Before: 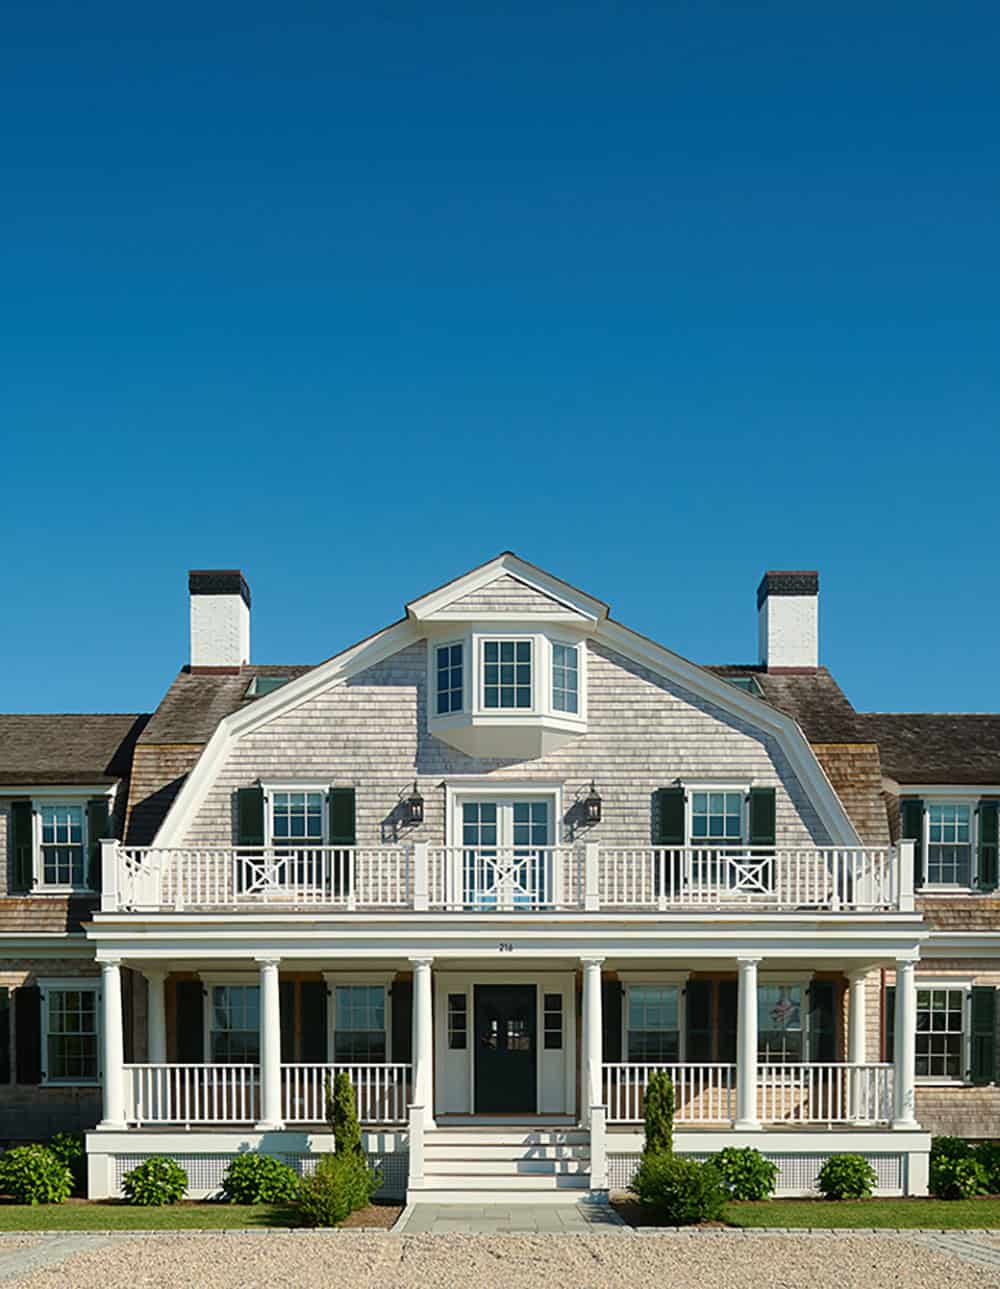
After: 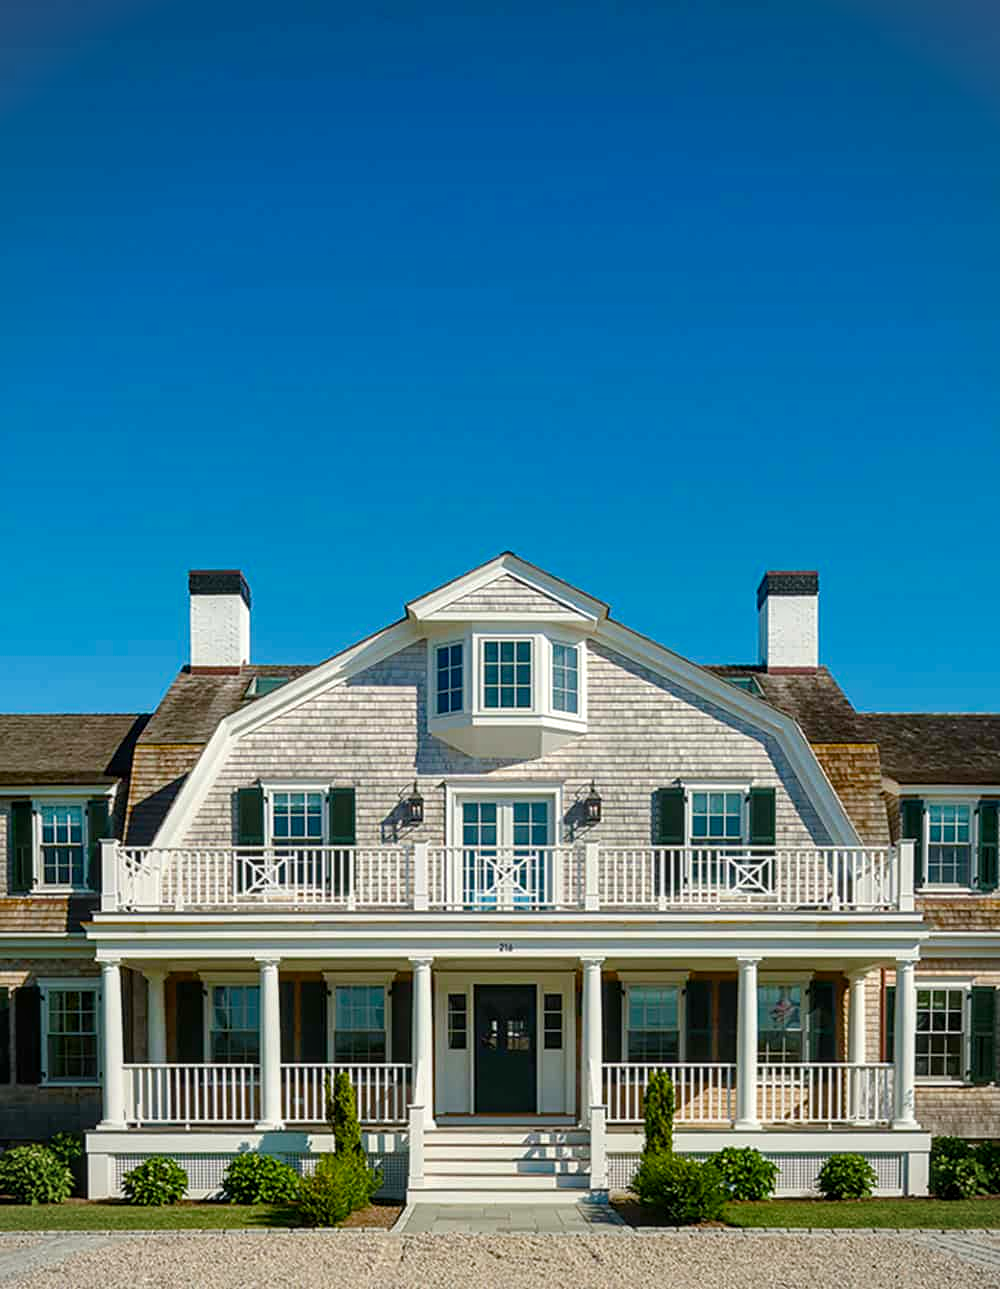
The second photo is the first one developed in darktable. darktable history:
color balance rgb: perceptual saturation grading › global saturation 20%, perceptual saturation grading › highlights -14.418%, perceptual saturation grading › shadows 50.137%
local contrast: on, module defaults
vignetting: fall-off radius 62.94%, brightness -0.209
